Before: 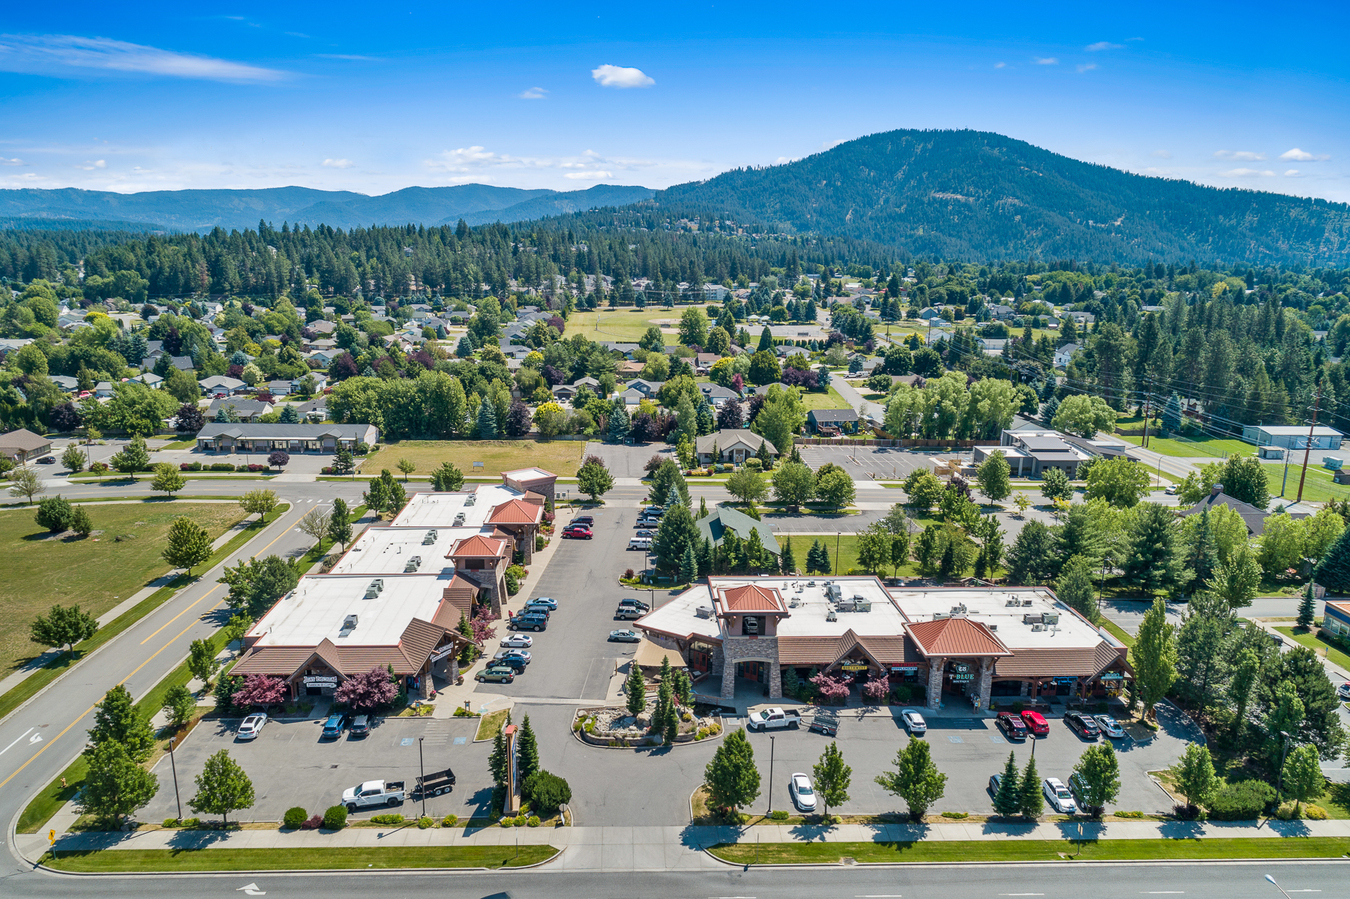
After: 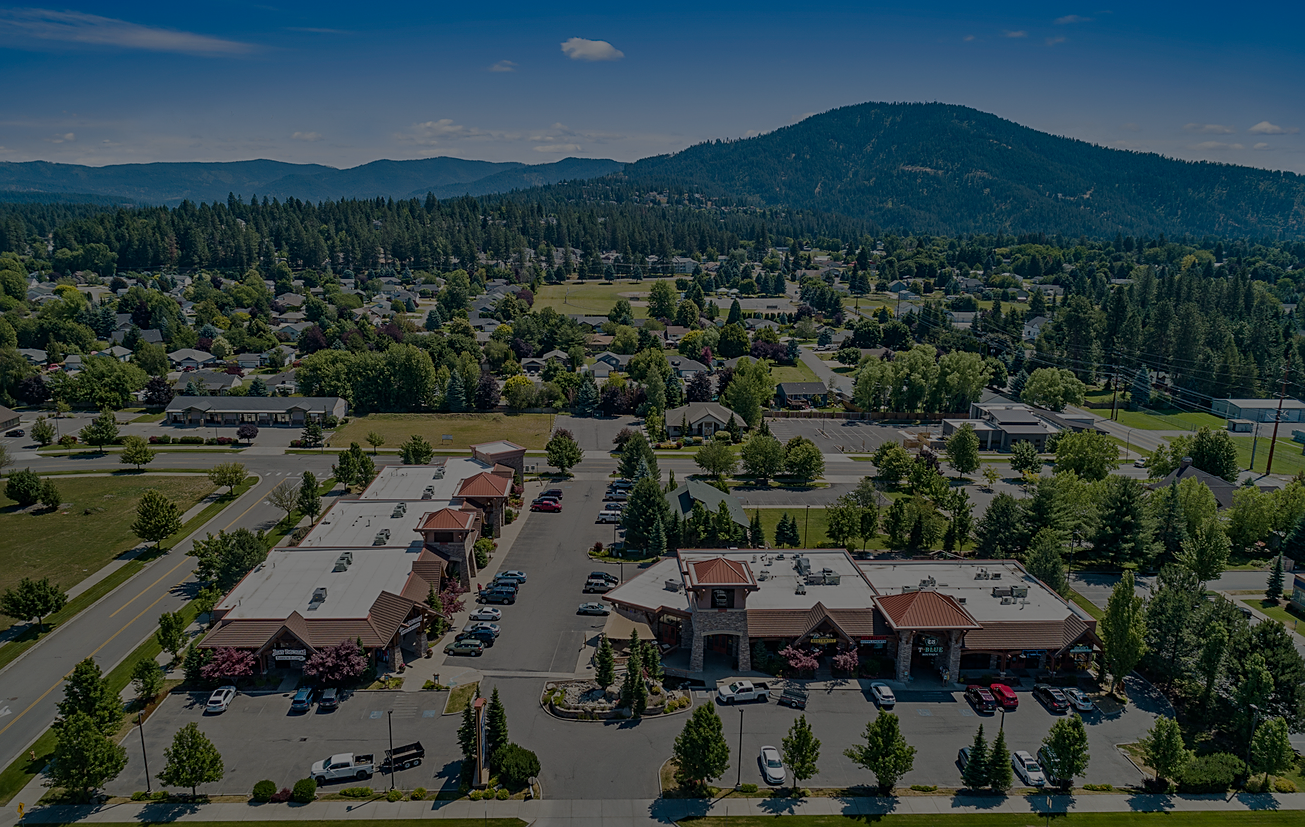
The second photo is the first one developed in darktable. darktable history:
exposure: exposure -0.465 EV, compensate exposure bias true, compensate highlight preservation false
sharpen: on, module defaults
crop: left 2.319%, top 3.03%, right 1.009%, bottom 4.926%
